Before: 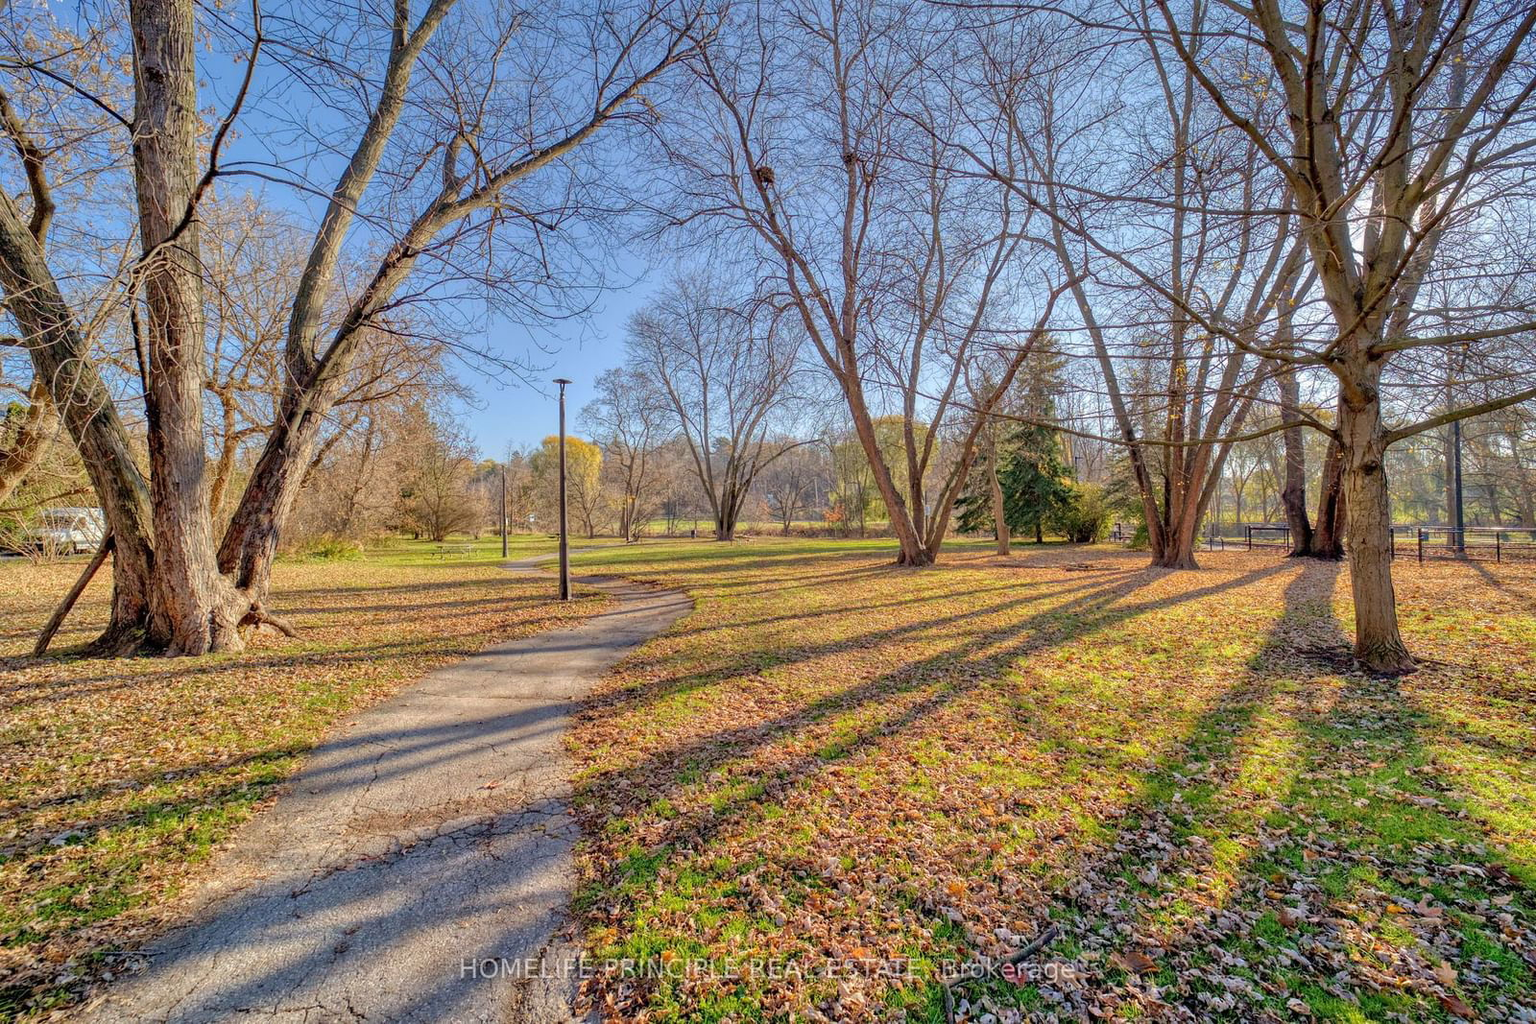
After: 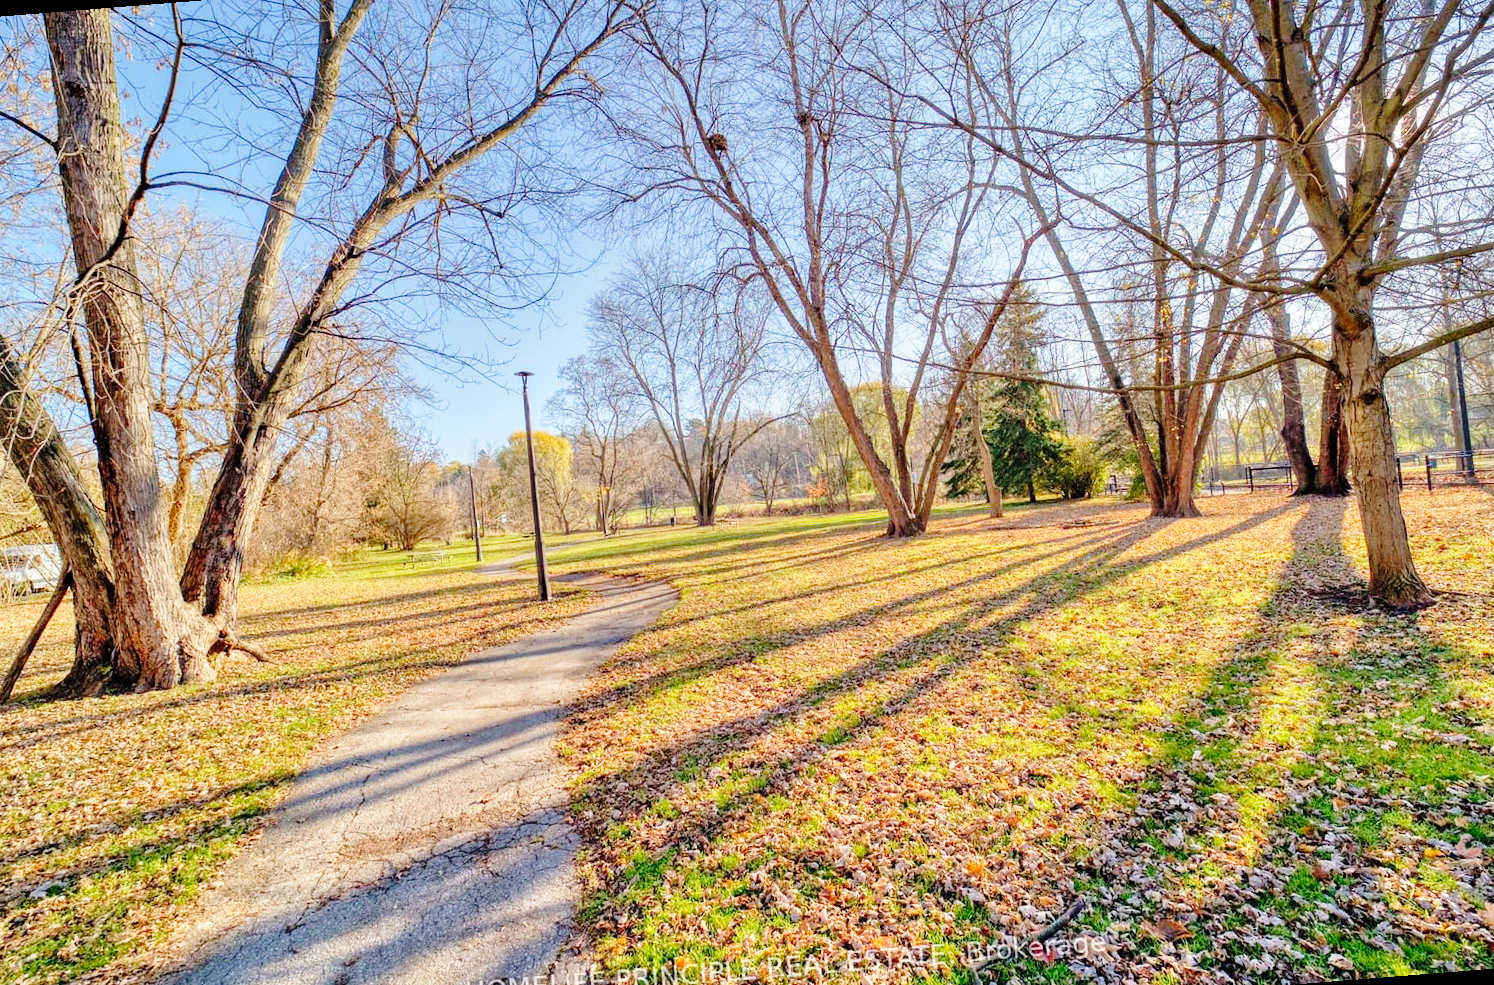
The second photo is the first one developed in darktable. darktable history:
rotate and perspective: rotation -4.57°, crop left 0.054, crop right 0.944, crop top 0.087, crop bottom 0.914
base curve: curves: ch0 [(0, 0) (0.028, 0.03) (0.121, 0.232) (0.46, 0.748) (0.859, 0.968) (1, 1)], preserve colors none
